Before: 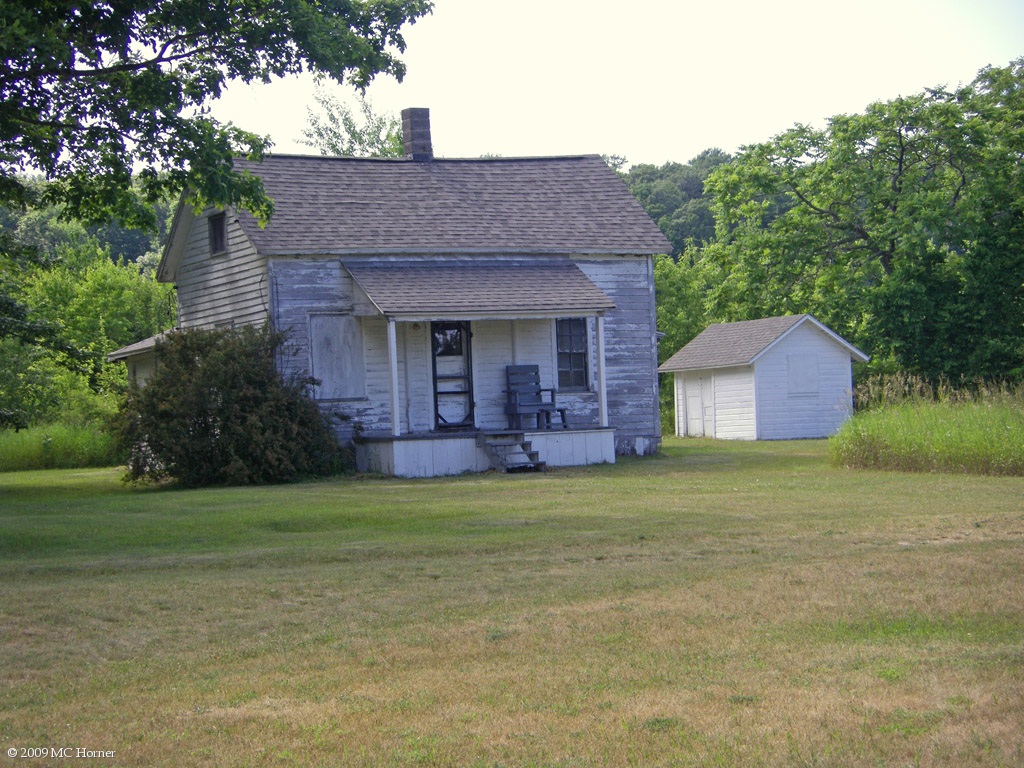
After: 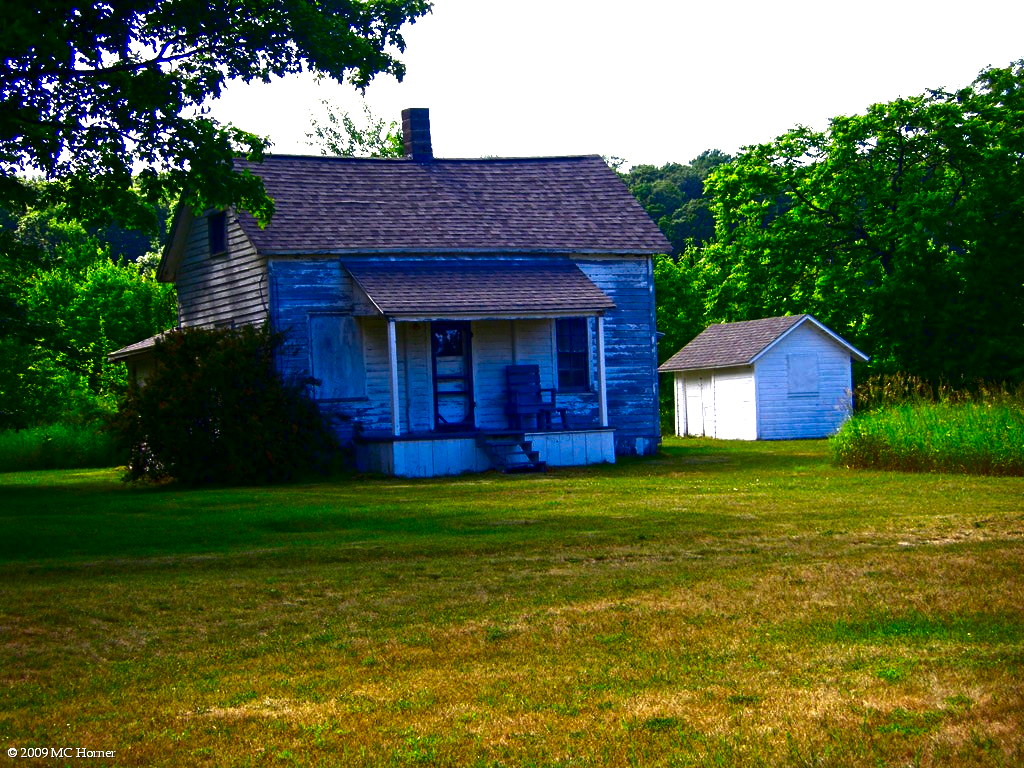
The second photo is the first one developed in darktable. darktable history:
base curve: curves: ch0 [(0, 0) (0.989, 0.992)], preserve colors none
exposure: exposure 1 EV, compensate highlight preservation false
contrast brightness saturation: brightness -1, saturation 1
